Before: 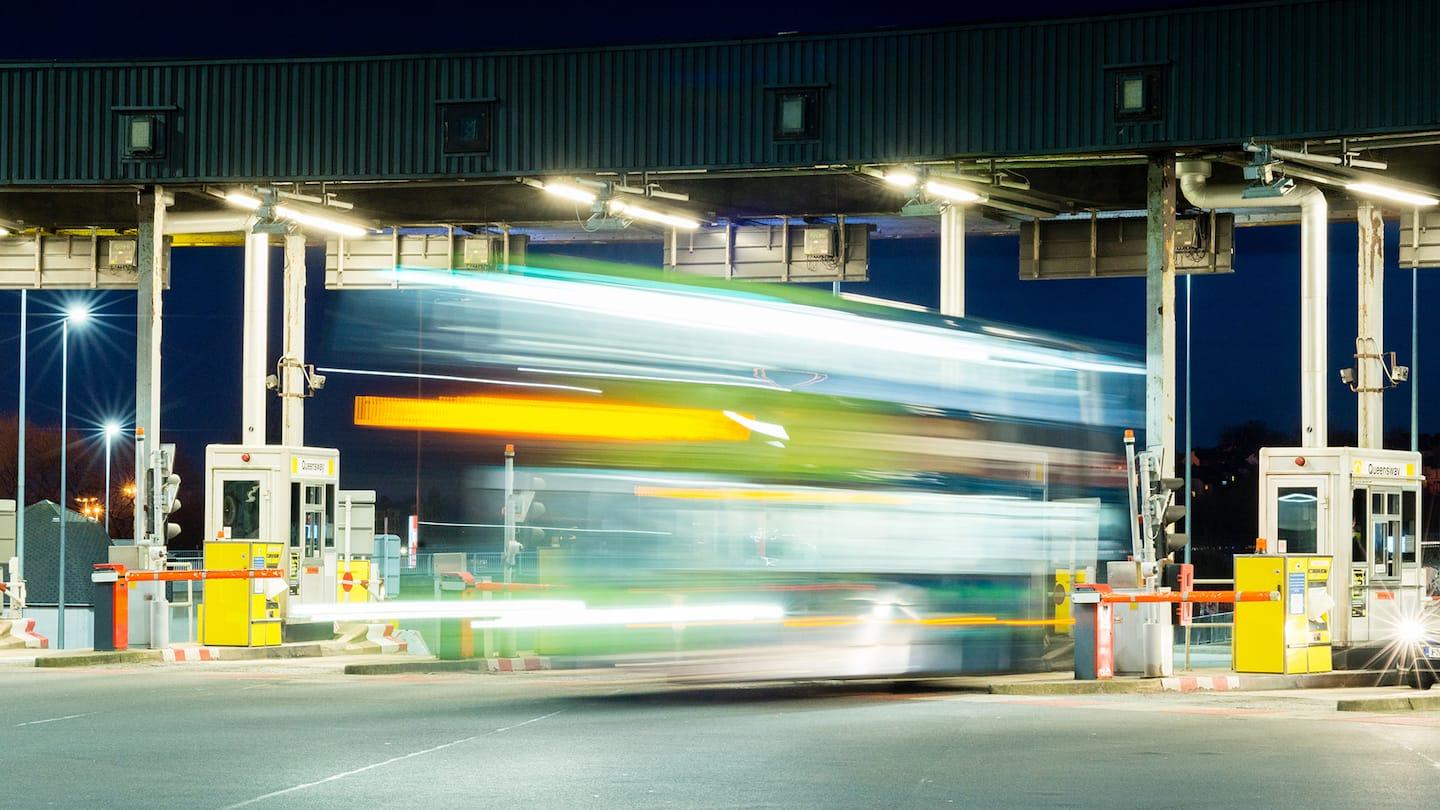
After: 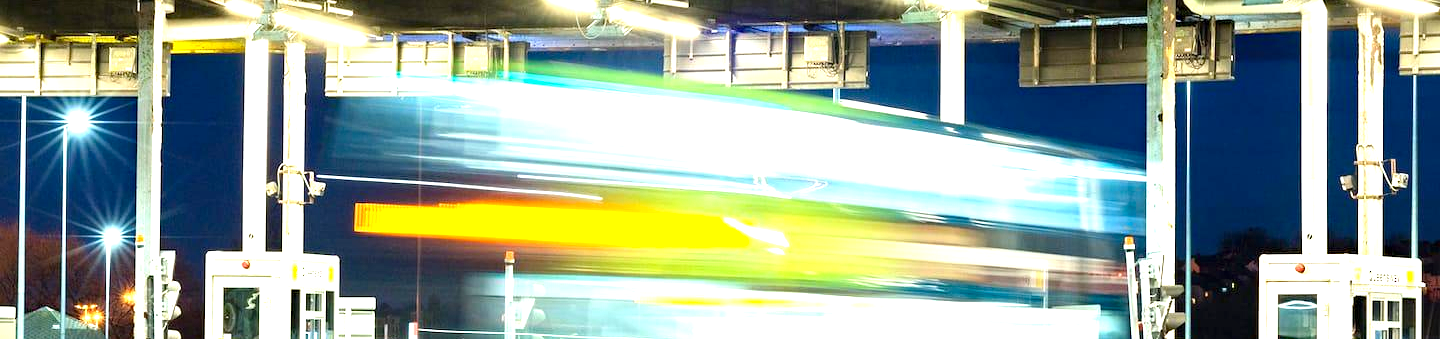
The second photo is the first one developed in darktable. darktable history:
crop and rotate: top 23.84%, bottom 34.294%
haze removal: compatibility mode true, adaptive false
exposure: exposure 1.137 EV, compensate highlight preservation false
